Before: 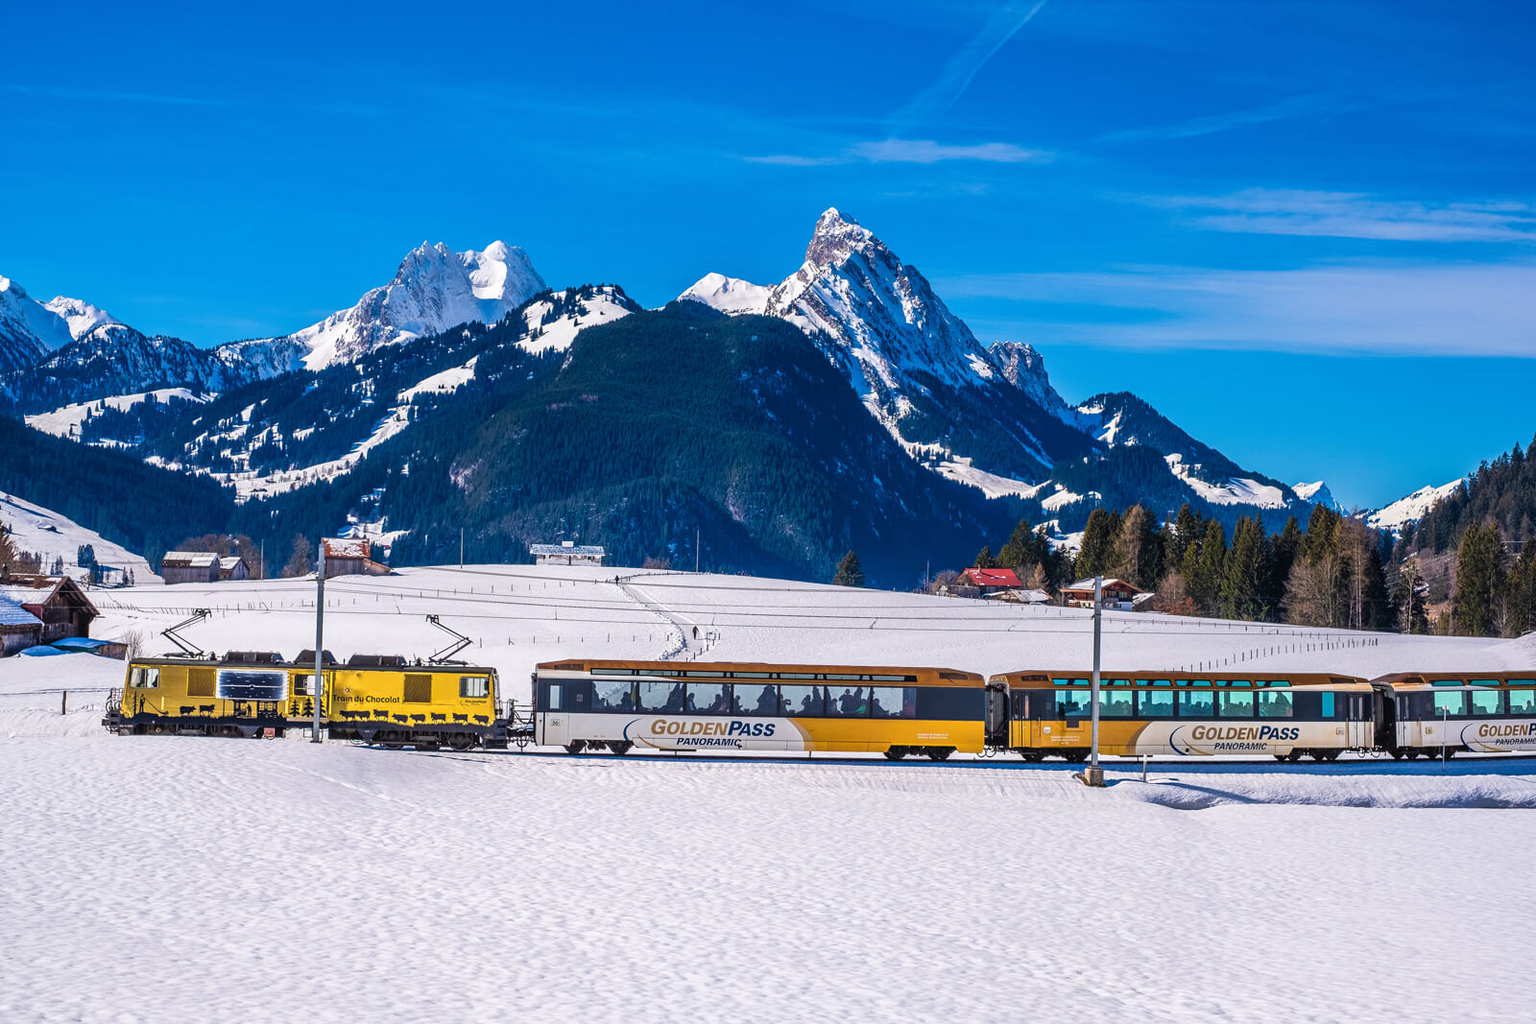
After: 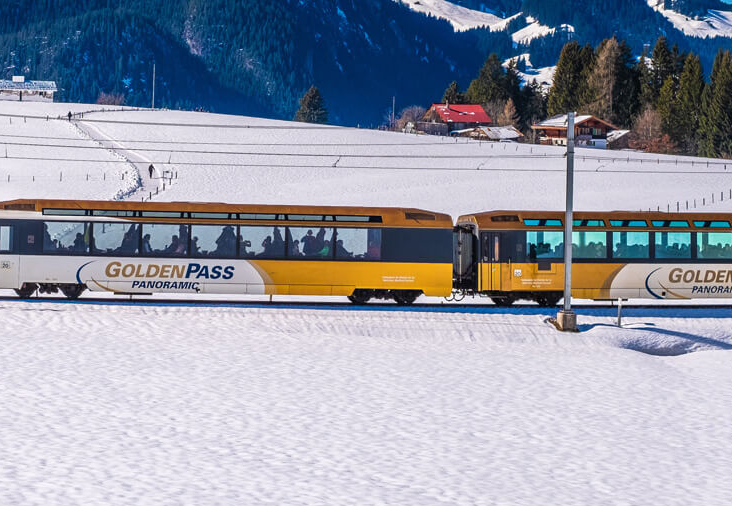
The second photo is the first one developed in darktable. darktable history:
crop: left 35.847%, top 45.786%, right 18.221%, bottom 5.889%
